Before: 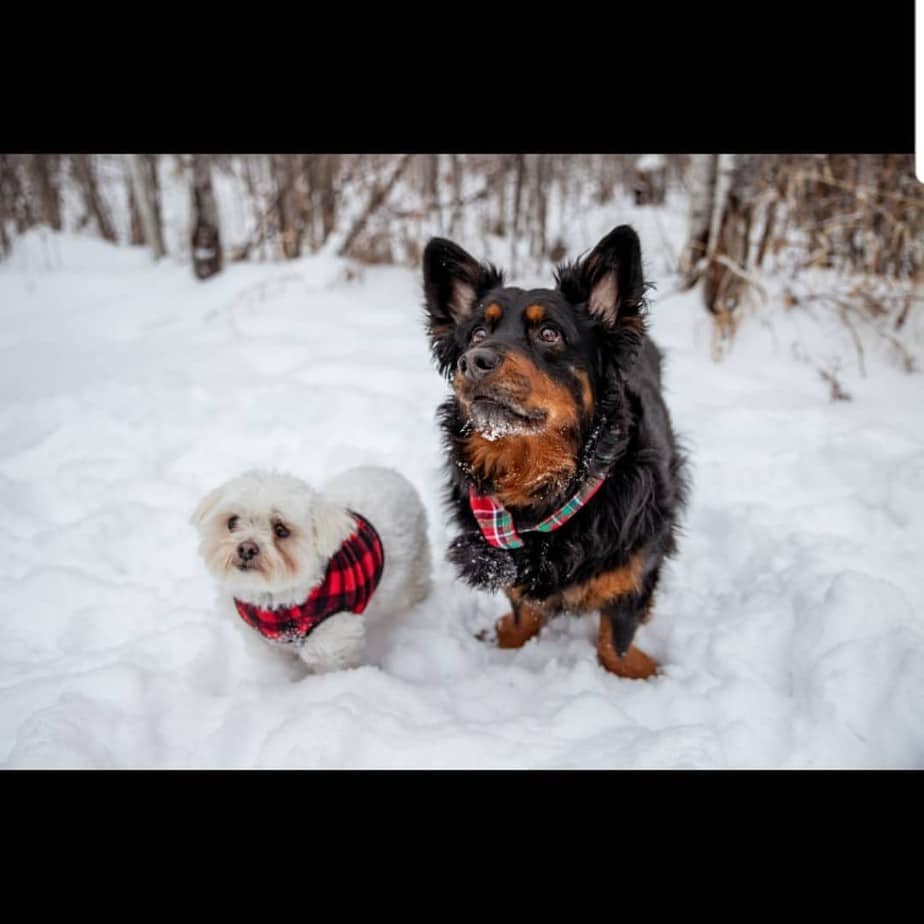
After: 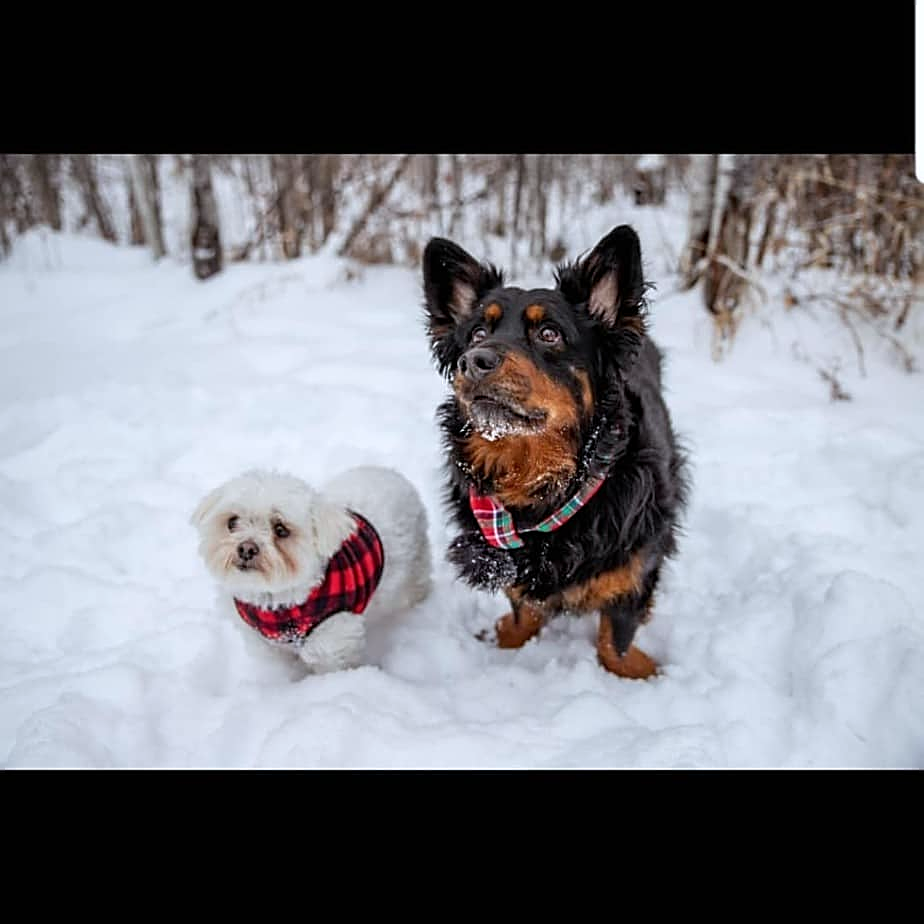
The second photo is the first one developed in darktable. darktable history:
white balance: red 0.98, blue 1.034
sharpen: on, module defaults
